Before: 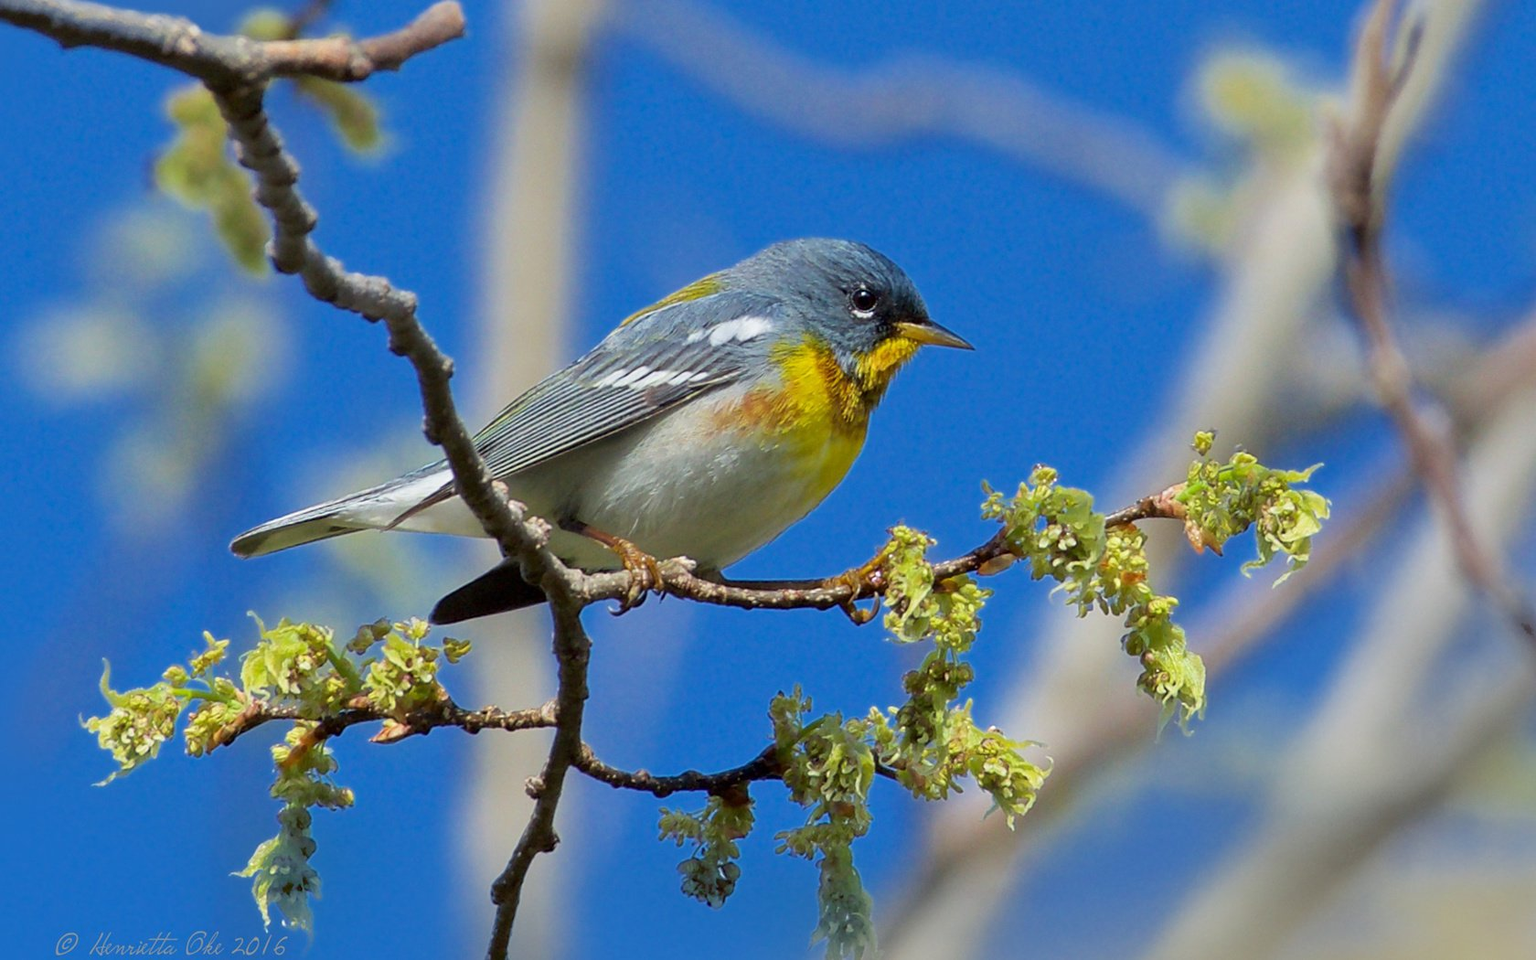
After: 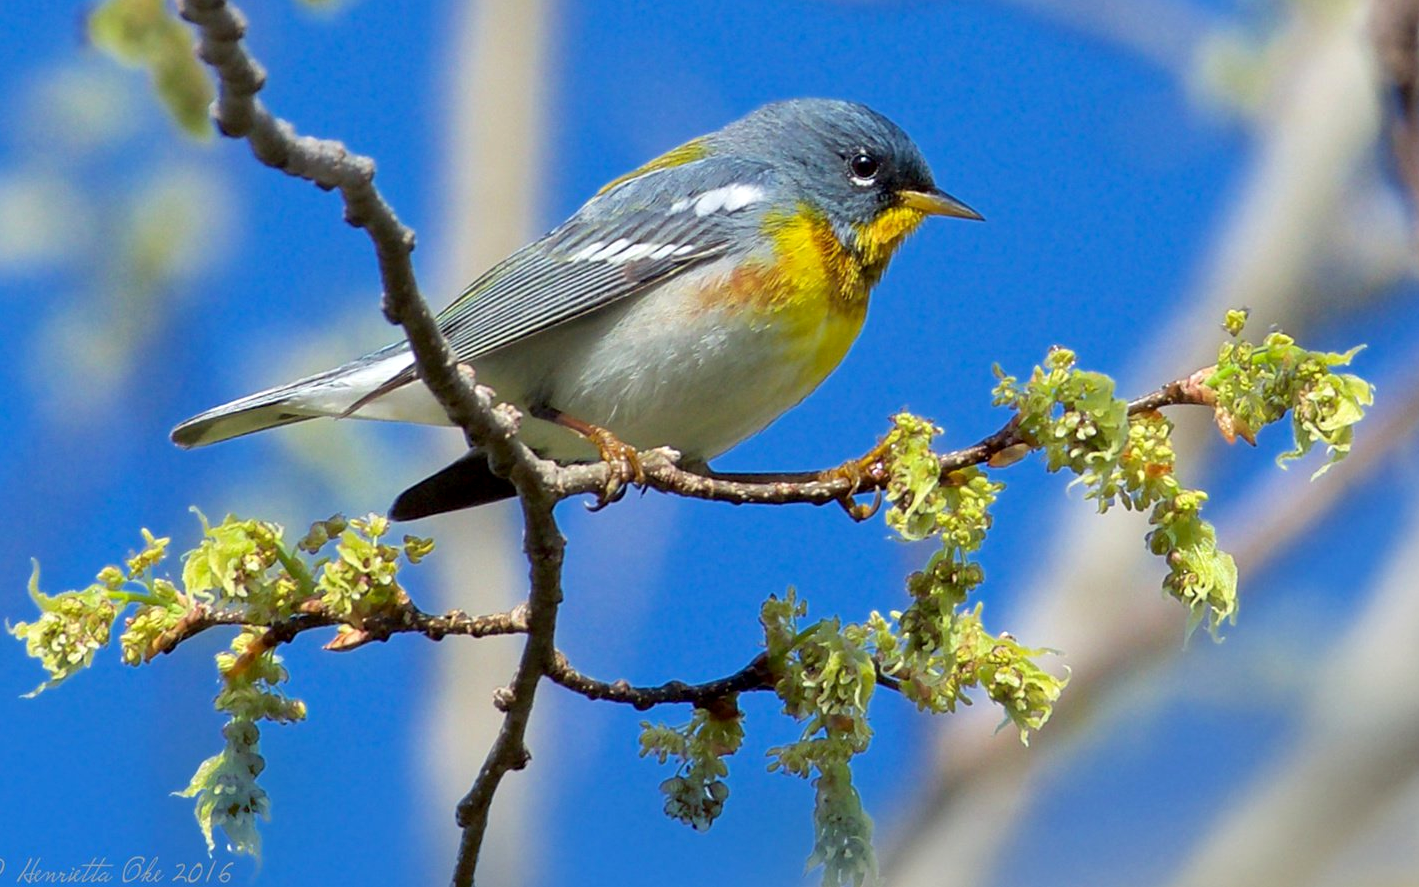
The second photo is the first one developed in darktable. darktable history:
exposure: black level correction 0.001, exposure 0.3 EV, compensate highlight preservation false
crop and rotate: left 4.842%, top 15.51%, right 10.668%
